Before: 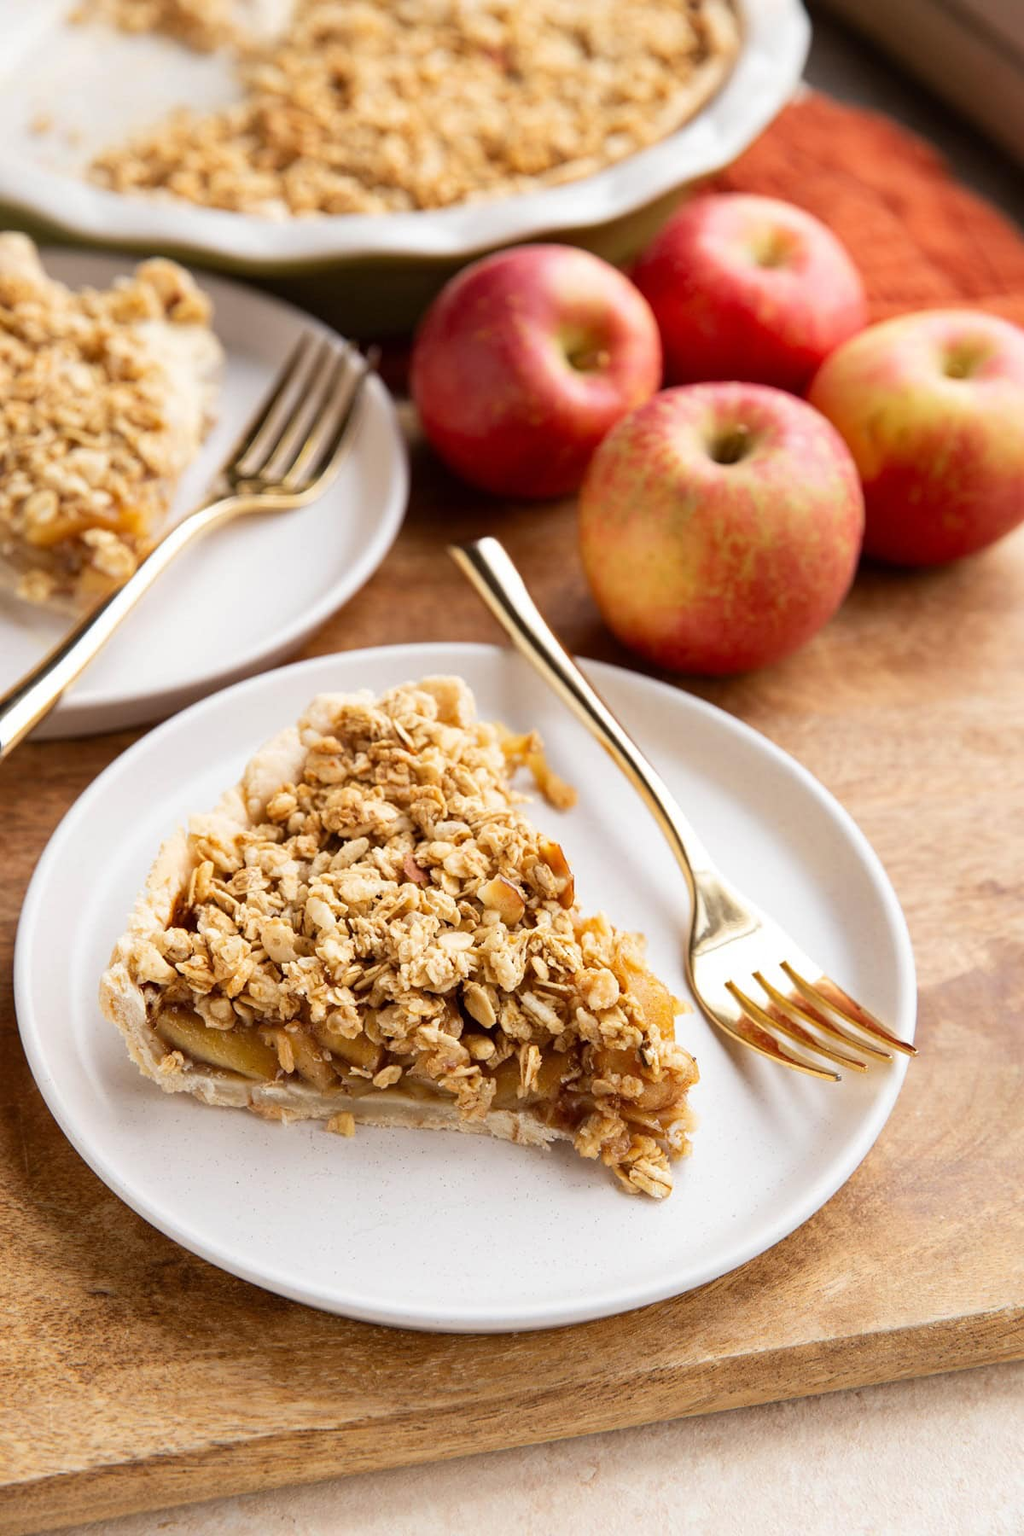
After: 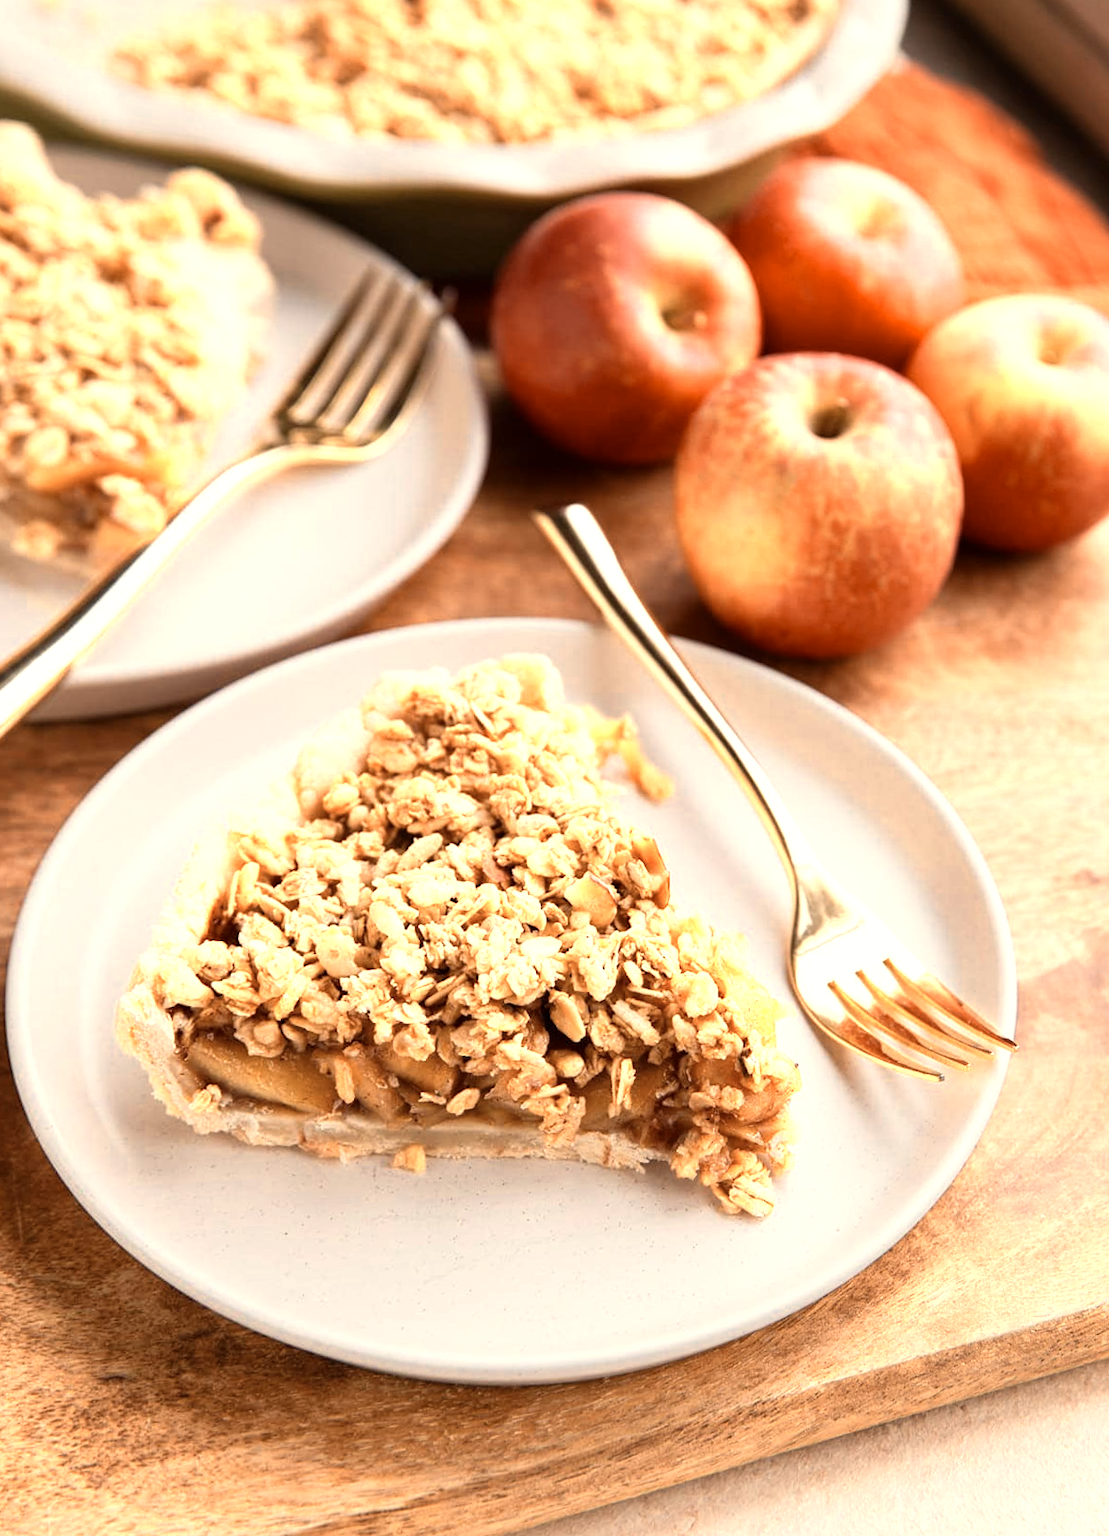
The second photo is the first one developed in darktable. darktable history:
rotate and perspective: rotation -0.013°, lens shift (vertical) -0.027, lens shift (horizontal) 0.178, crop left 0.016, crop right 0.989, crop top 0.082, crop bottom 0.918
tone equalizer: on, module defaults
white balance: red 1.045, blue 0.932
color zones: curves: ch0 [(0.018, 0.548) (0.197, 0.654) (0.425, 0.447) (0.605, 0.658) (0.732, 0.579)]; ch1 [(0.105, 0.531) (0.224, 0.531) (0.386, 0.39) (0.618, 0.456) (0.732, 0.456) (0.956, 0.421)]; ch2 [(0.039, 0.583) (0.215, 0.465) (0.399, 0.544) (0.465, 0.548) (0.614, 0.447) (0.724, 0.43) (0.882, 0.623) (0.956, 0.632)]
